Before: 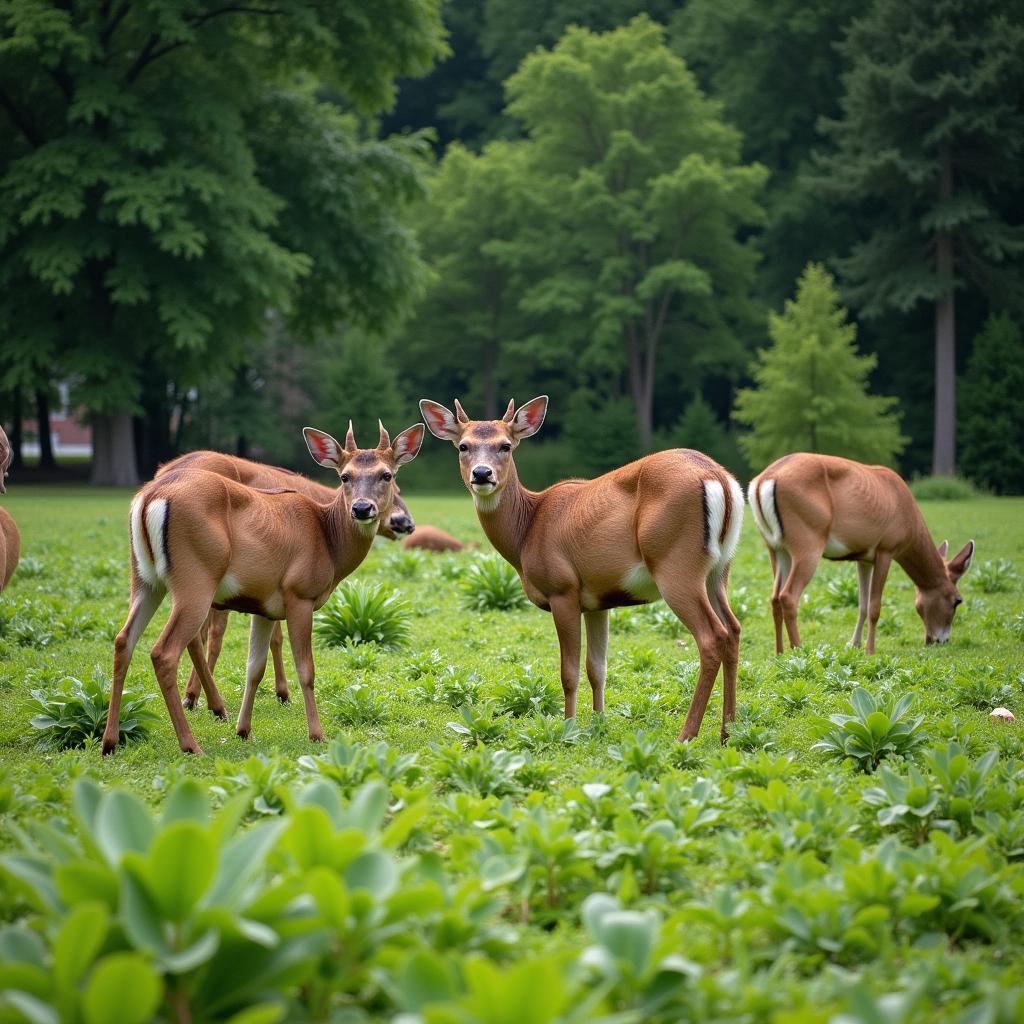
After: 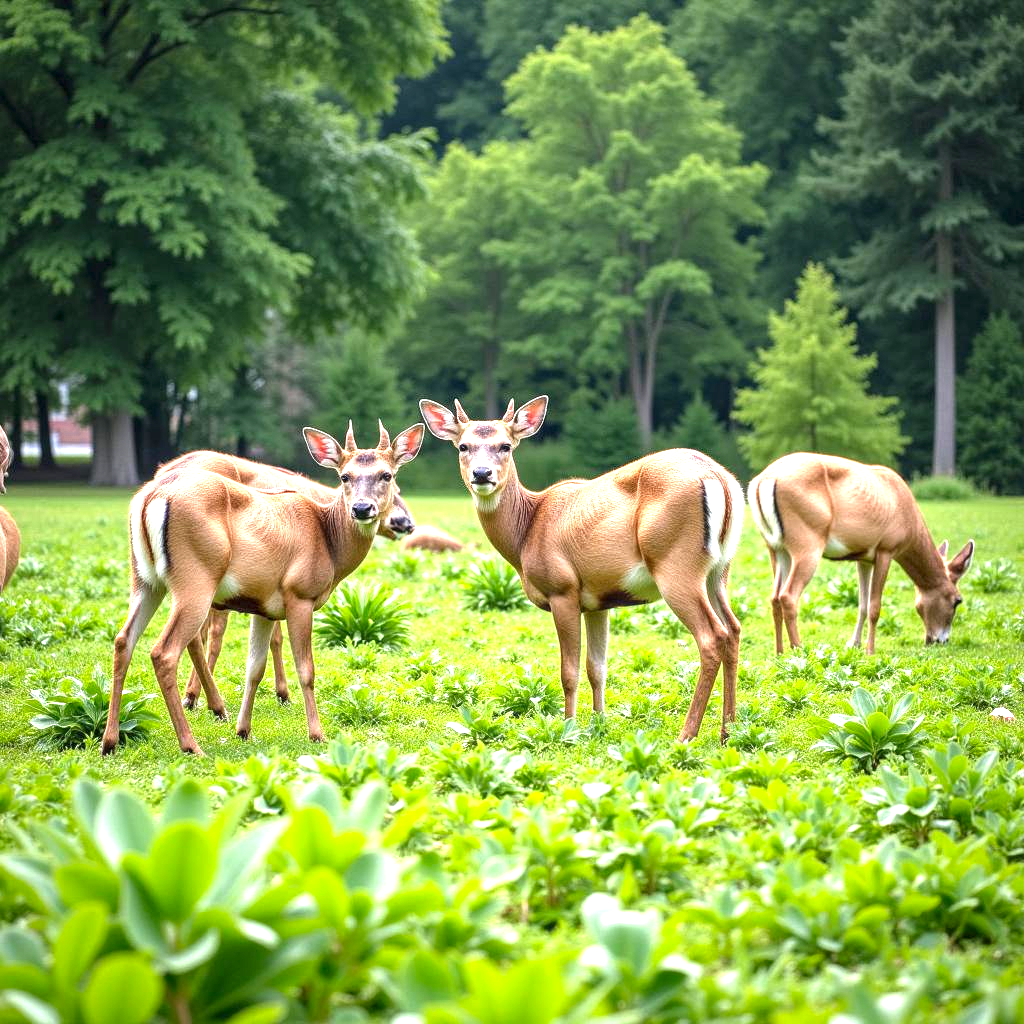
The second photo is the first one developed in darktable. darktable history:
local contrast: detail 130%
exposure: black level correction 0, exposure 1.47 EV, compensate highlight preservation false
color zones: curves: ch0 [(0, 0.465) (0.092, 0.596) (0.289, 0.464) (0.429, 0.453) (0.571, 0.464) (0.714, 0.455) (0.857, 0.462) (1, 0.465)]
